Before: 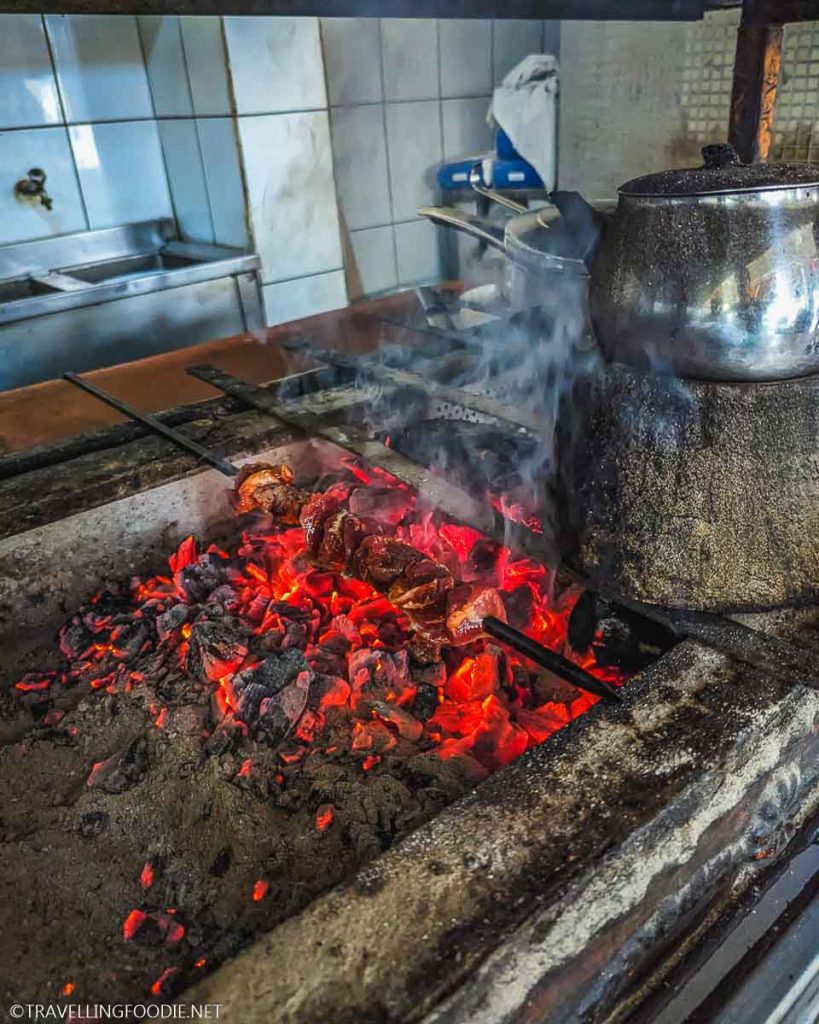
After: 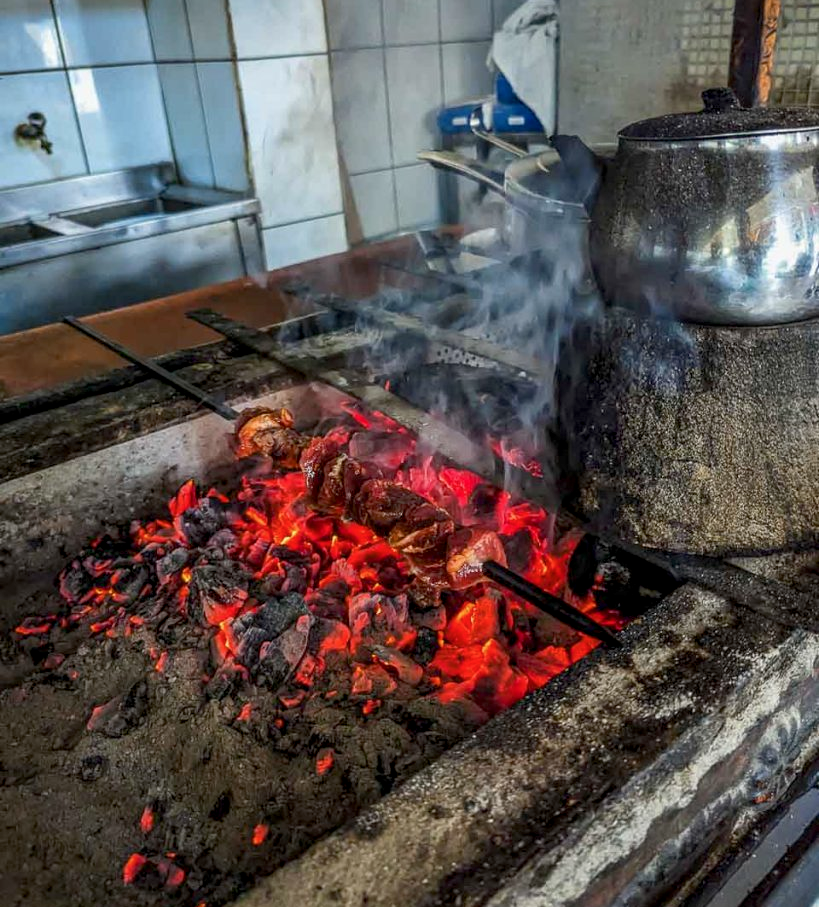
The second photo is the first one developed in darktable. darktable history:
exposure: black level correction 0.007, compensate highlight preservation false
crop and rotate: top 5.508%, bottom 5.84%
color balance rgb: perceptual saturation grading › global saturation 0.493%, global vibrance -23.087%
